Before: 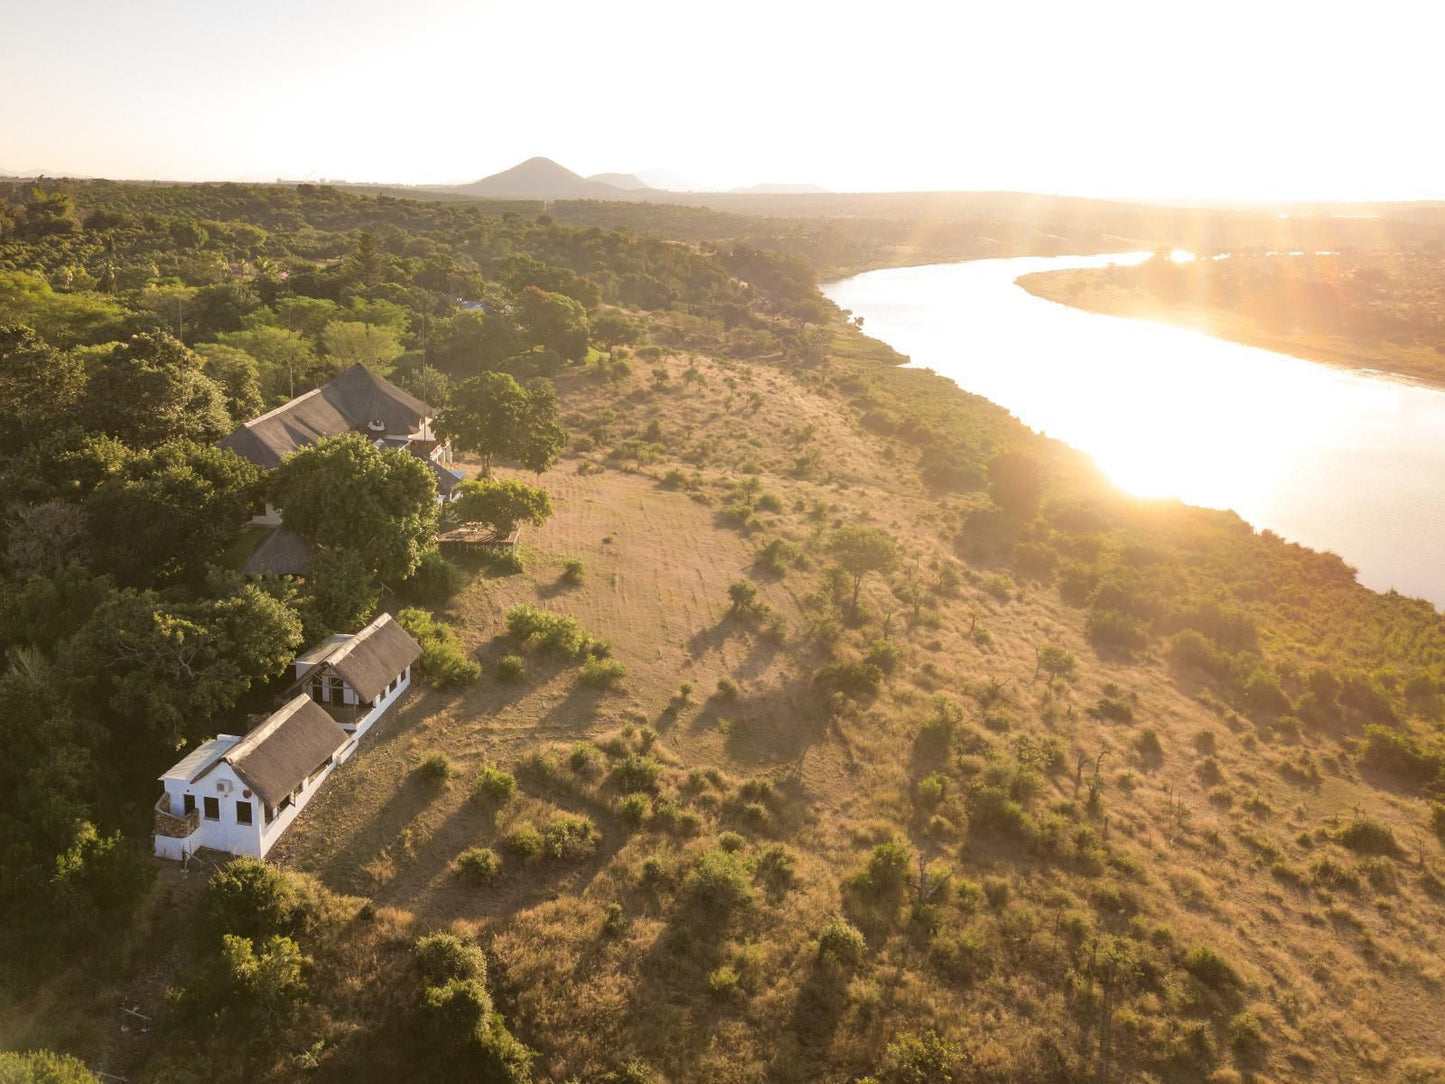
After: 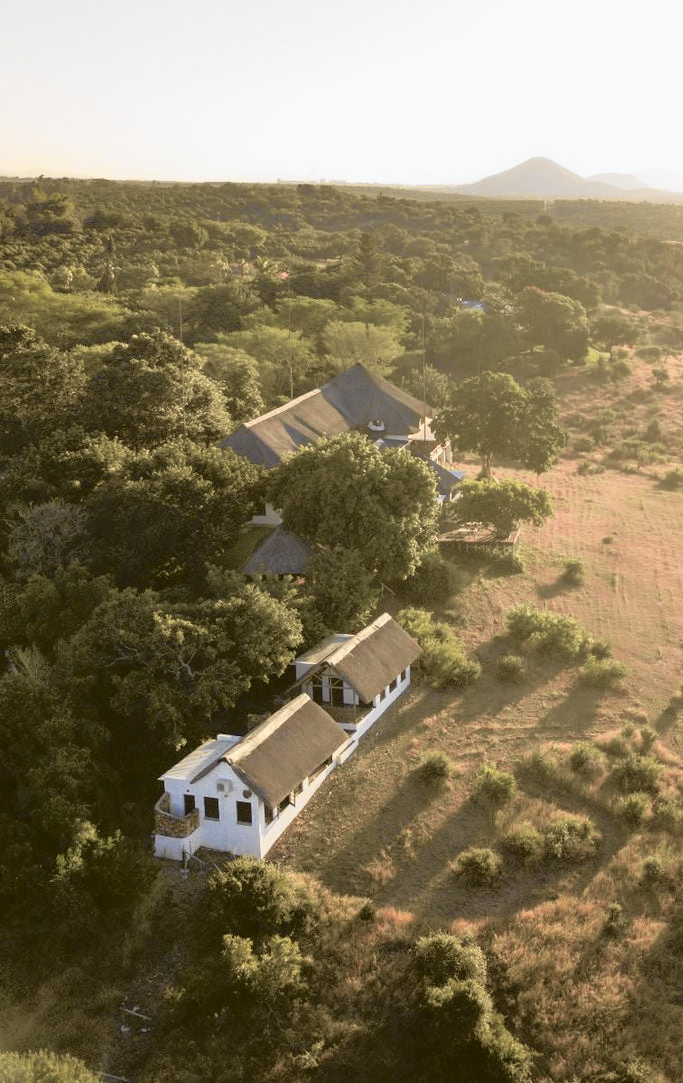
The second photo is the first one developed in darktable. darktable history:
tone curve: curves: ch0 [(0, 0.009) (0.105, 0.08) (0.195, 0.18) (0.283, 0.316) (0.384, 0.434) (0.485, 0.531) (0.638, 0.69) (0.81, 0.872) (1, 0.977)]; ch1 [(0, 0) (0.161, 0.092) (0.35, 0.33) (0.379, 0.401) (0.456, 0.469) (0.502, 0.5) (0.525, 0.514) (0.586, 0.604) (0.642, 0.645) (0.858, 0.817) (1, 0.942)]; ch2 [(0, 0) (0.371, 0.362) (0.437, 0.437) (0.48, 0.49) (0.53, 0.515) (0.56, 0.571) (0.622, 0.606) (0.881, 0.795) (1, 0.929)], color space Lab, independent channels, preserve colors none
crop and rotate: left 0.036%, top 0%, right 52.634%
